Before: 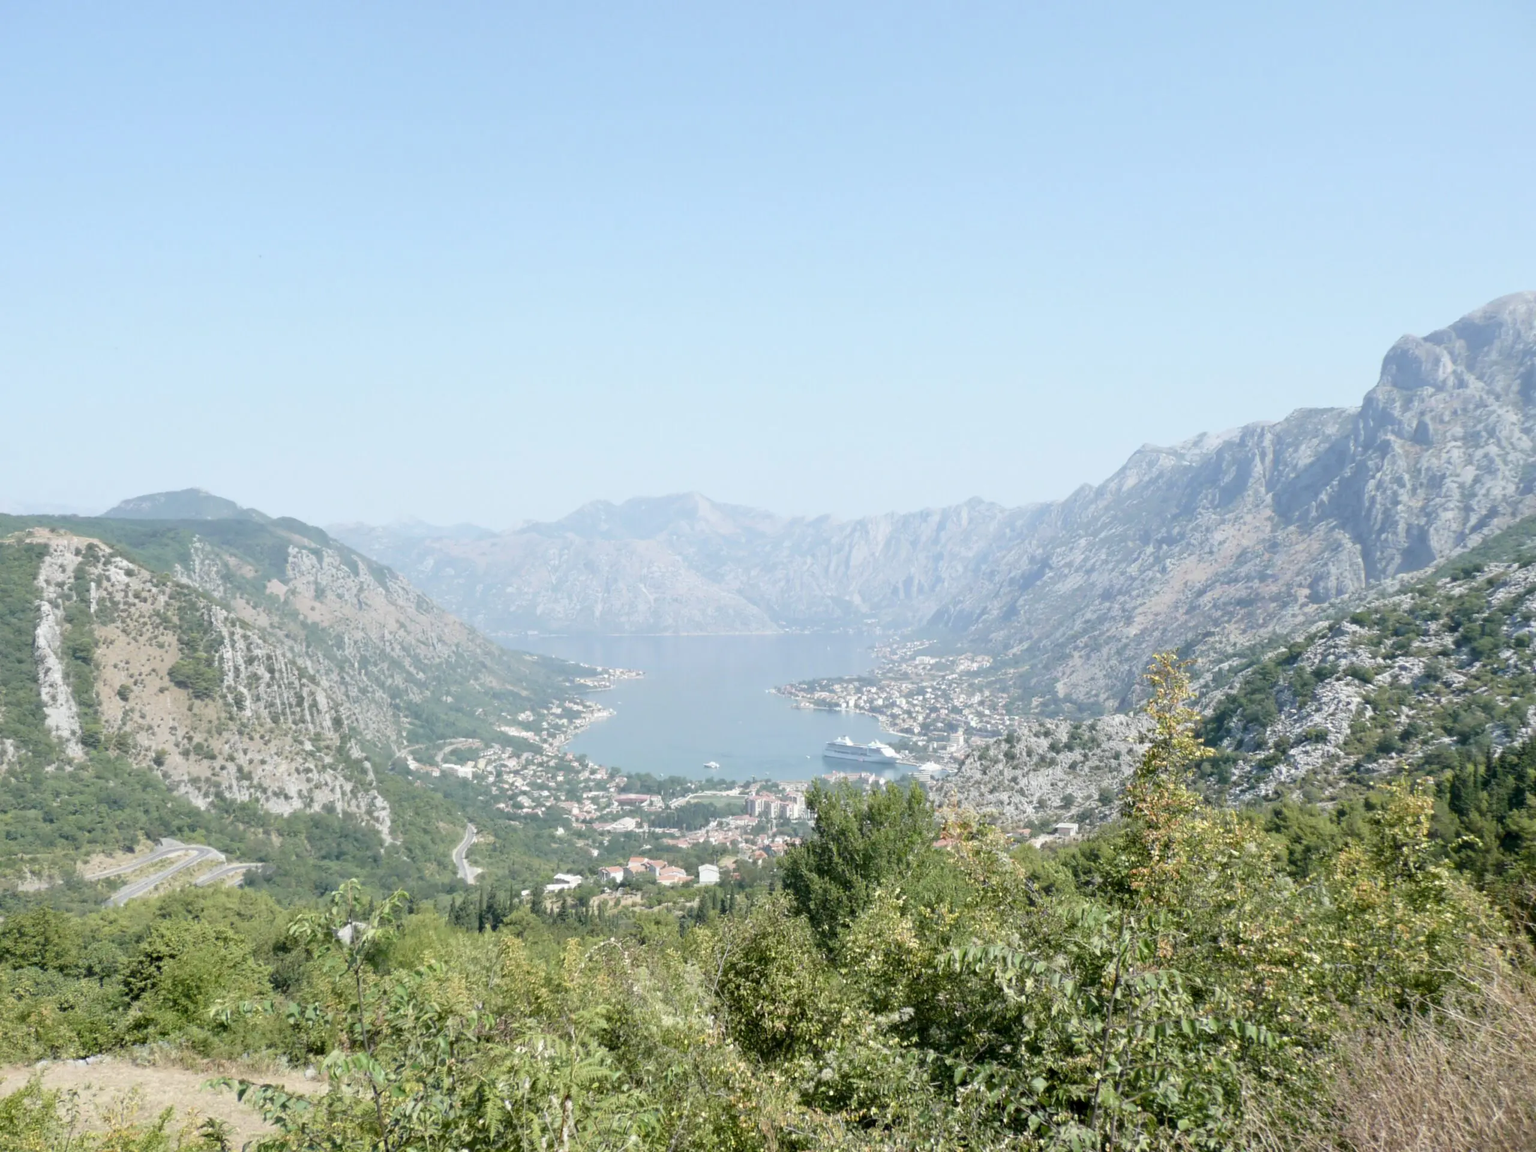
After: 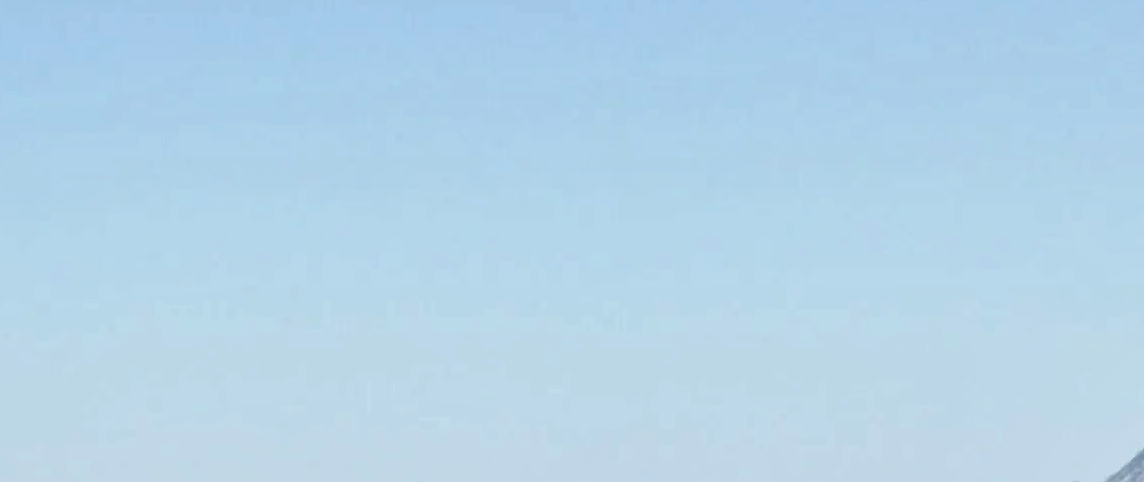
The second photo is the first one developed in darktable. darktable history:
shadows and highlights: shadows 22.7, highlights -48.71, soften with gaussian
crop: left 28.64%, top 16.832%, right 26.637%, bottom 58.055%
